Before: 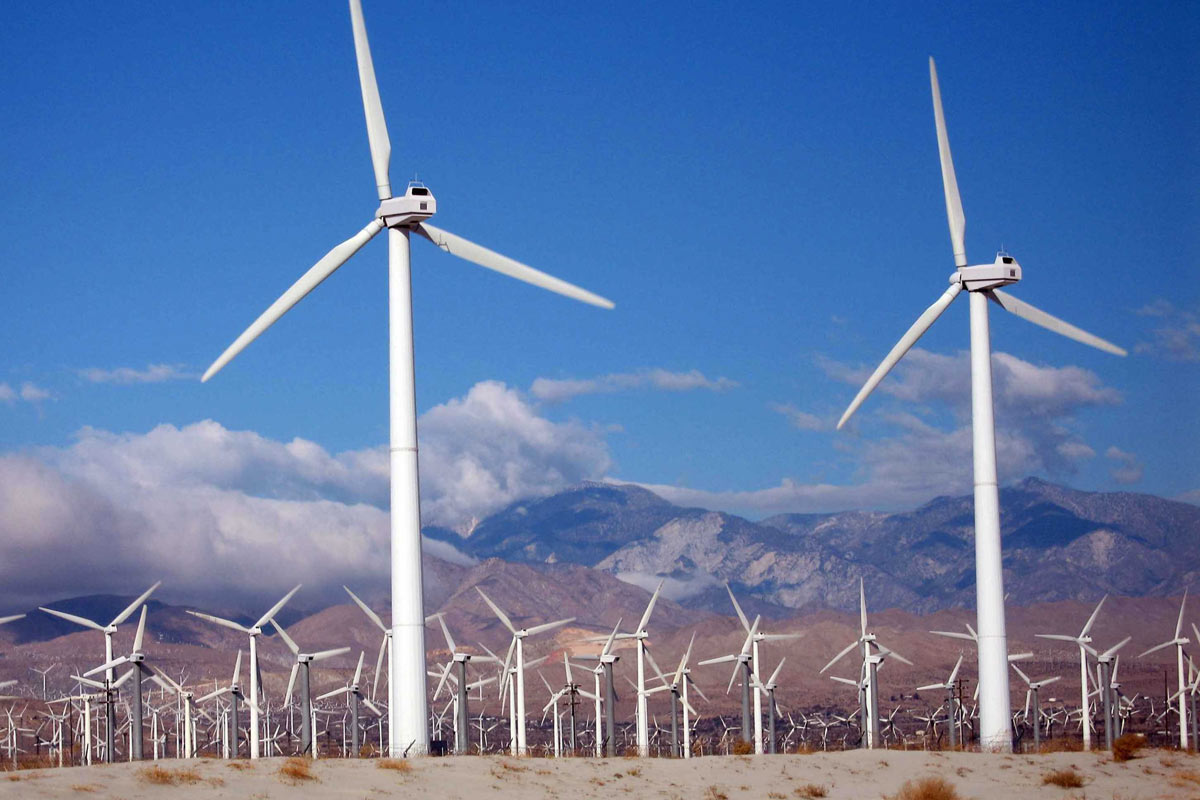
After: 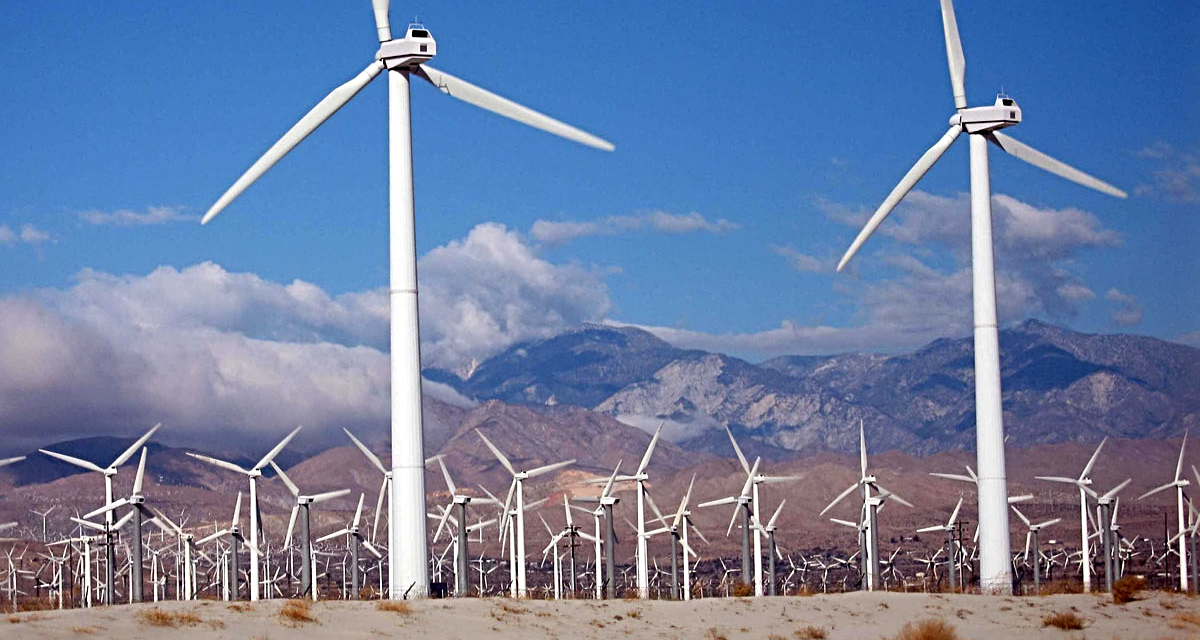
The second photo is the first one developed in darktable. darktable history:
crop and rotate: top 19.998%
sharpen: radius 4
